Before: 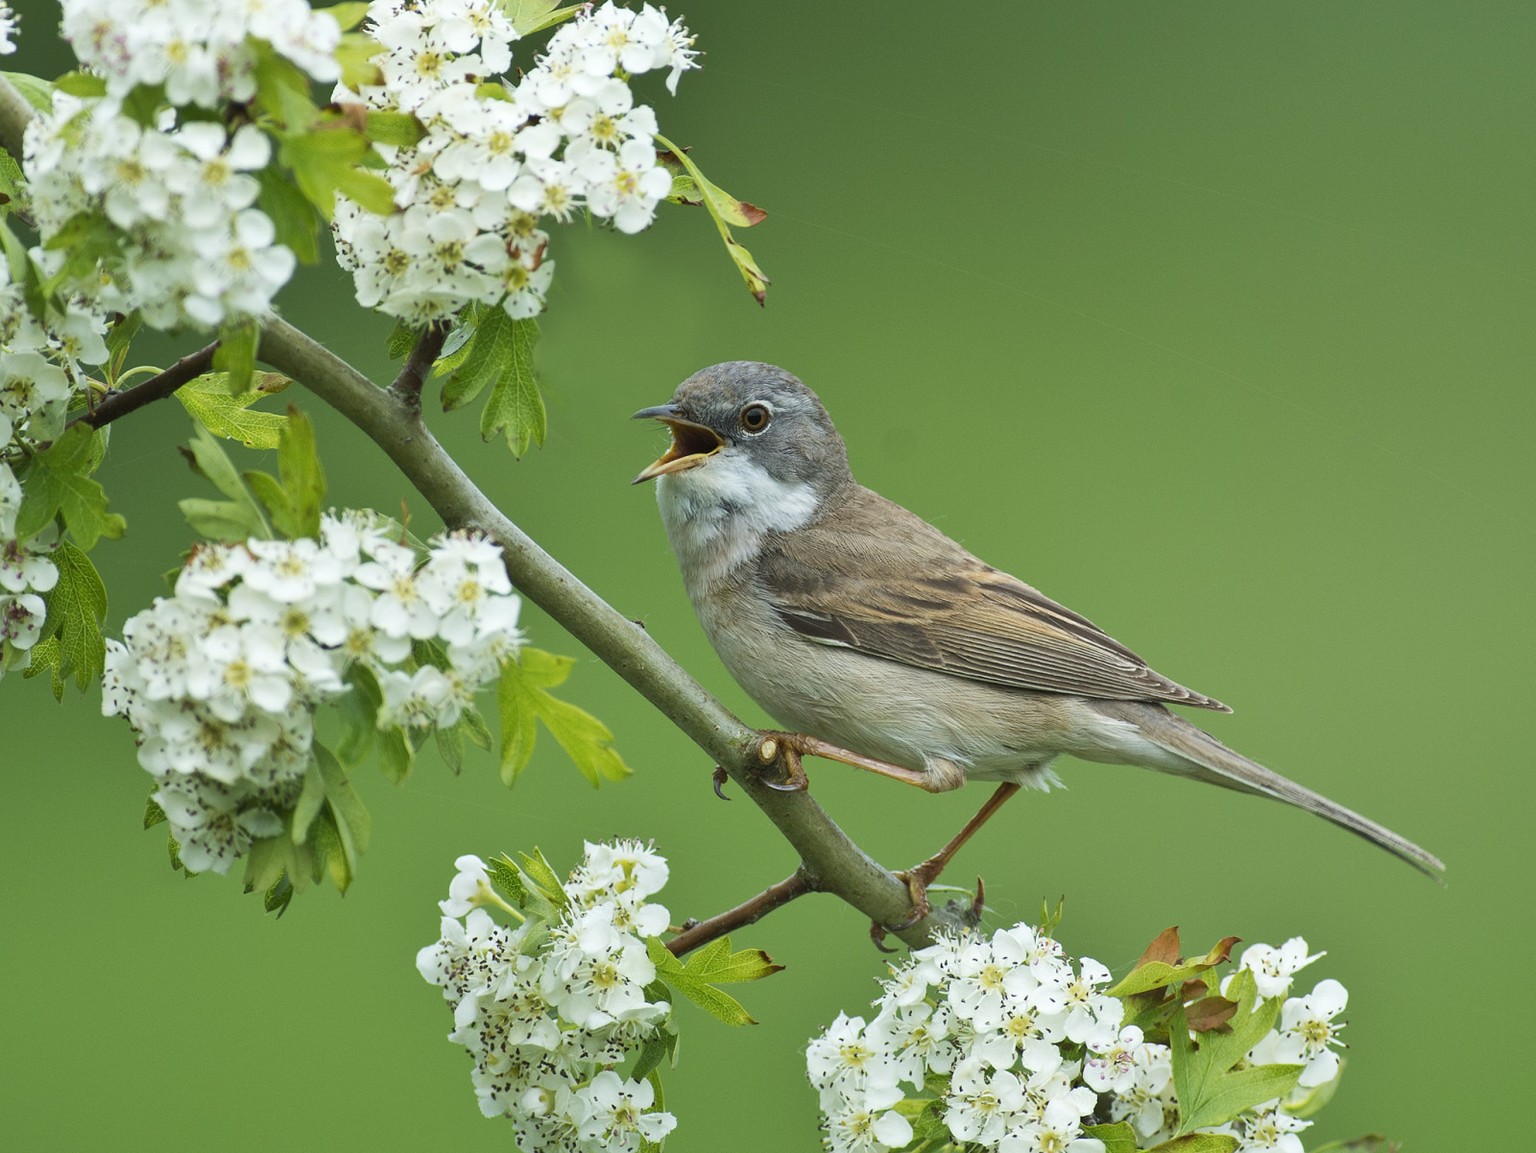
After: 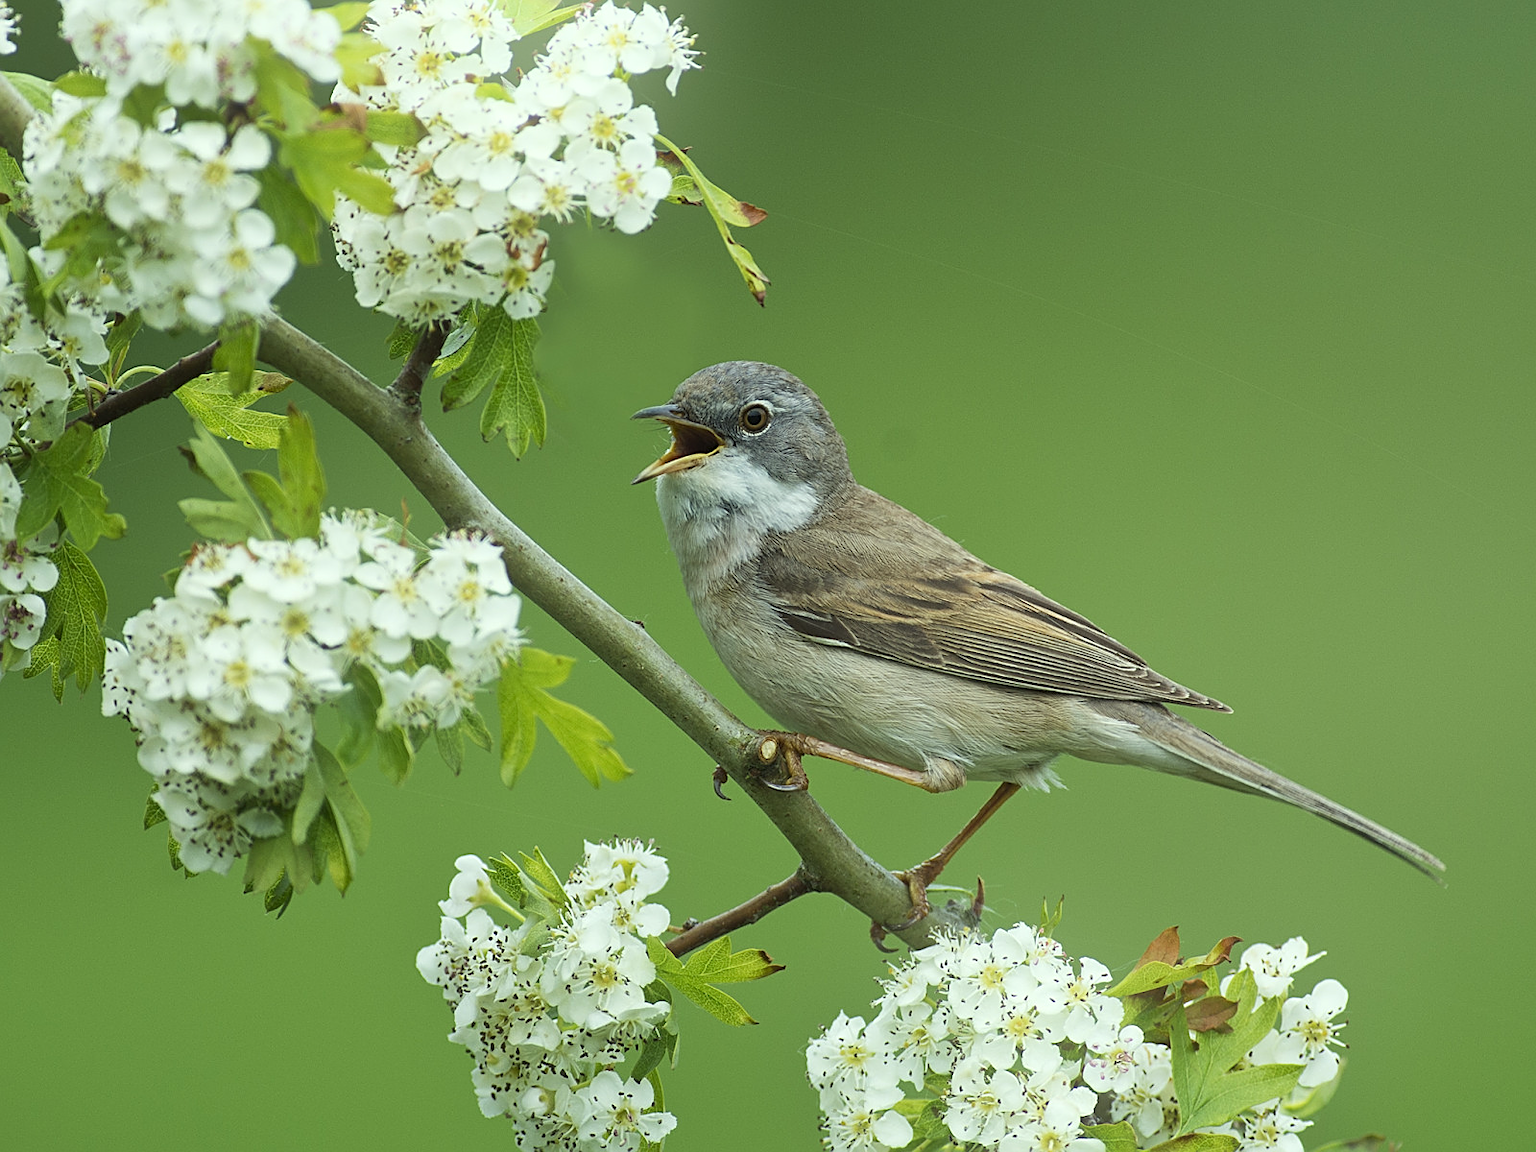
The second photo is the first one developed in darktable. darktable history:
bloom: size 15%, threshold 97%, strength 7%
sharpen: on, module defaults
color correction: highlights a* -4.73, highlights b* 5.06, saturation 0.97
